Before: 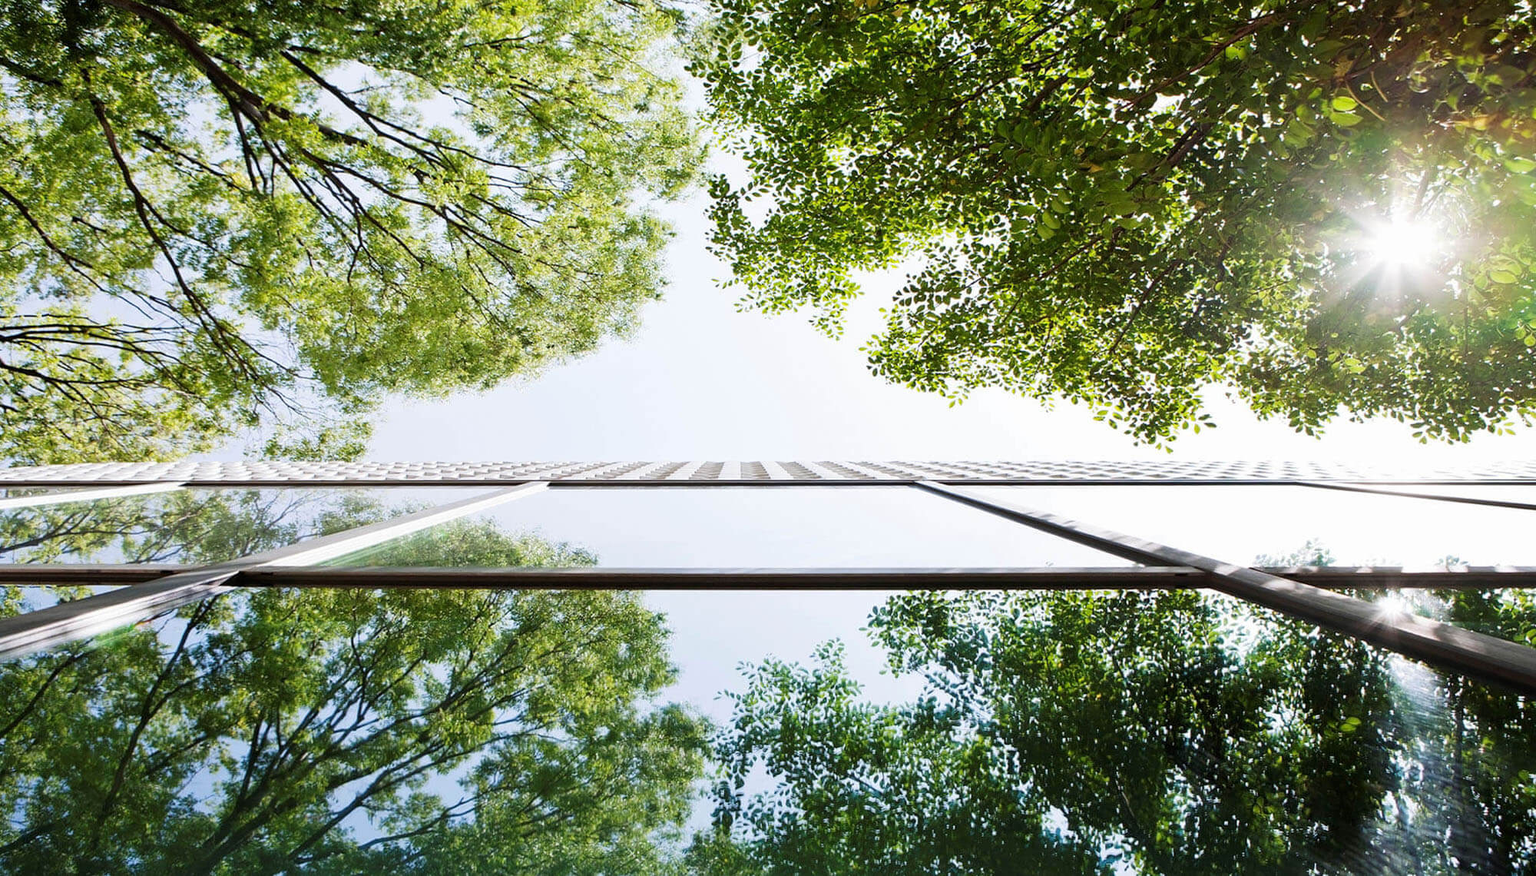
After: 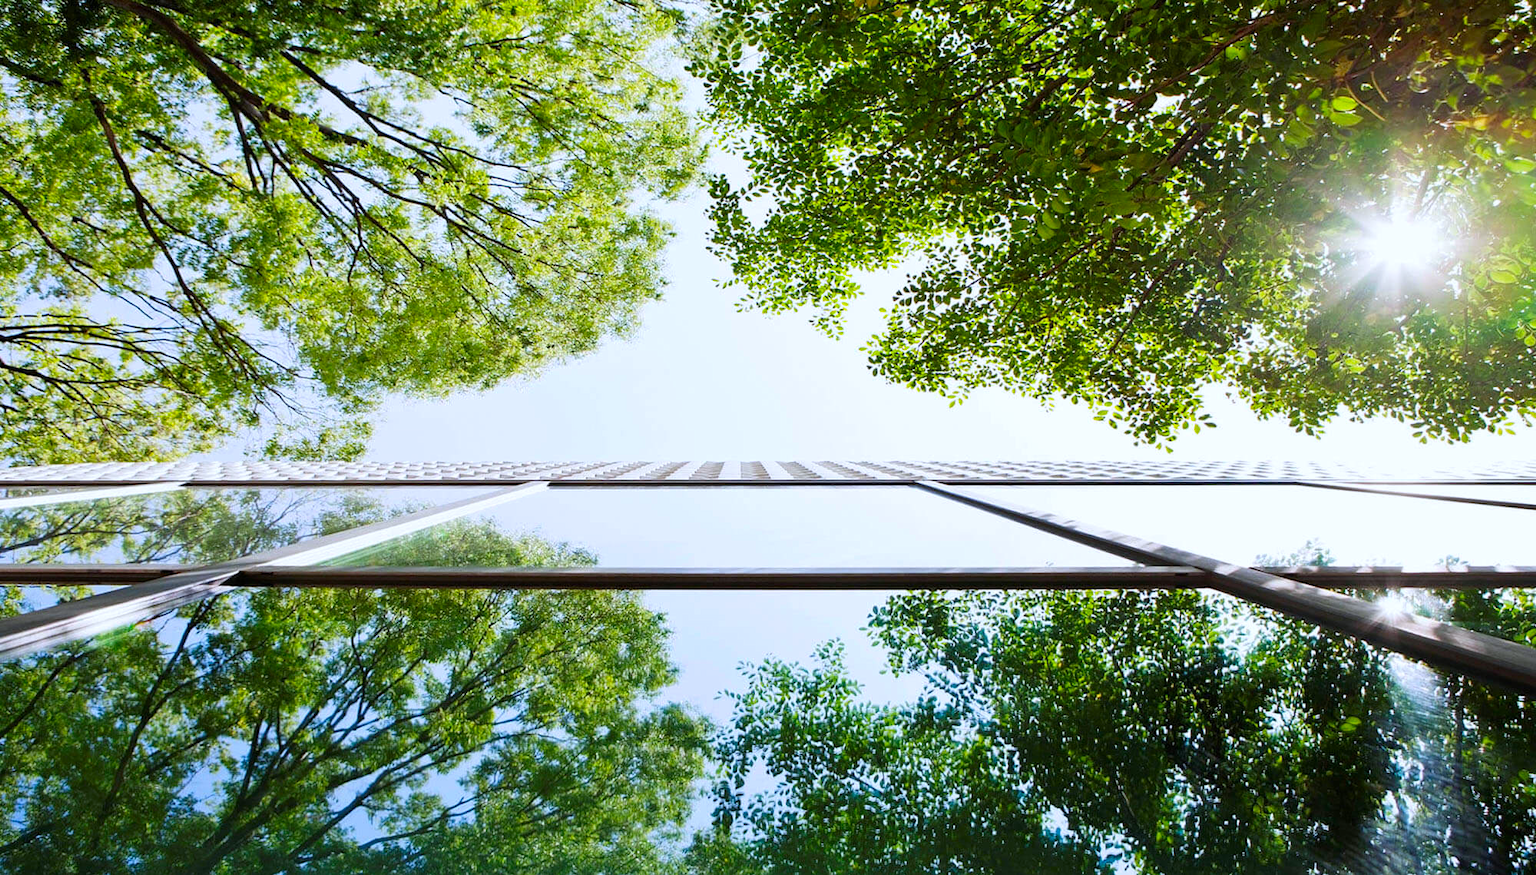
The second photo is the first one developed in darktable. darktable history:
color correction: saturation 1.34
white balance: red 0.974, blue 1.044
